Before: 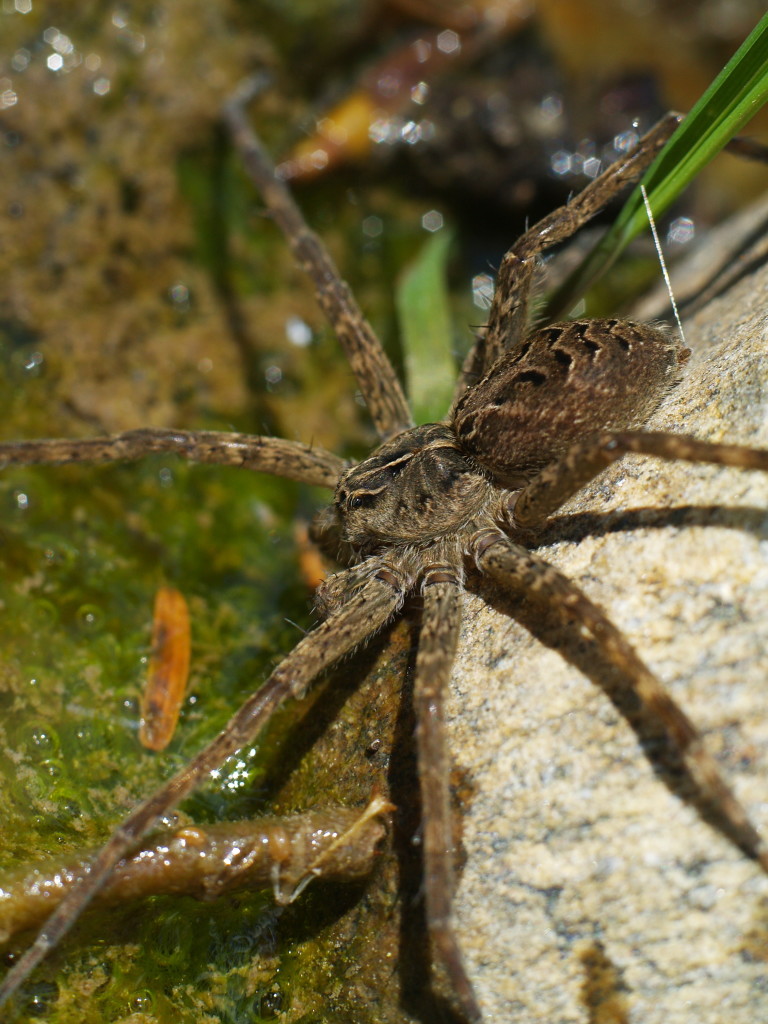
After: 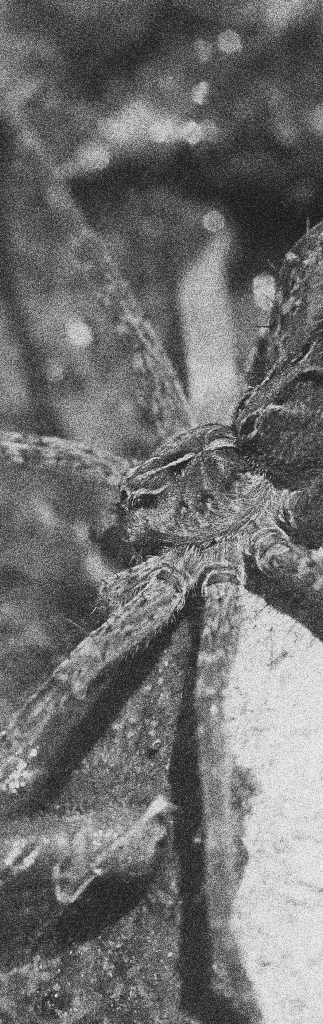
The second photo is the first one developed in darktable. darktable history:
color zones: mix -62.47%
monochrome: on, module defaults
grain: coarseness 30.02 ISO, strength 100%
crop: left 28.583%, right 29.231%
contrast brightness saturation: contrast 0.43, brightness 0.56, saturation -0.19
local contrast: detail 69%
filmic rgb: black relative exposure -11.35 EV, white relative exposure 3.22 EV, hardness 6.76, color science v6 (2022)
white balance: red 0.766, blue 1.537
